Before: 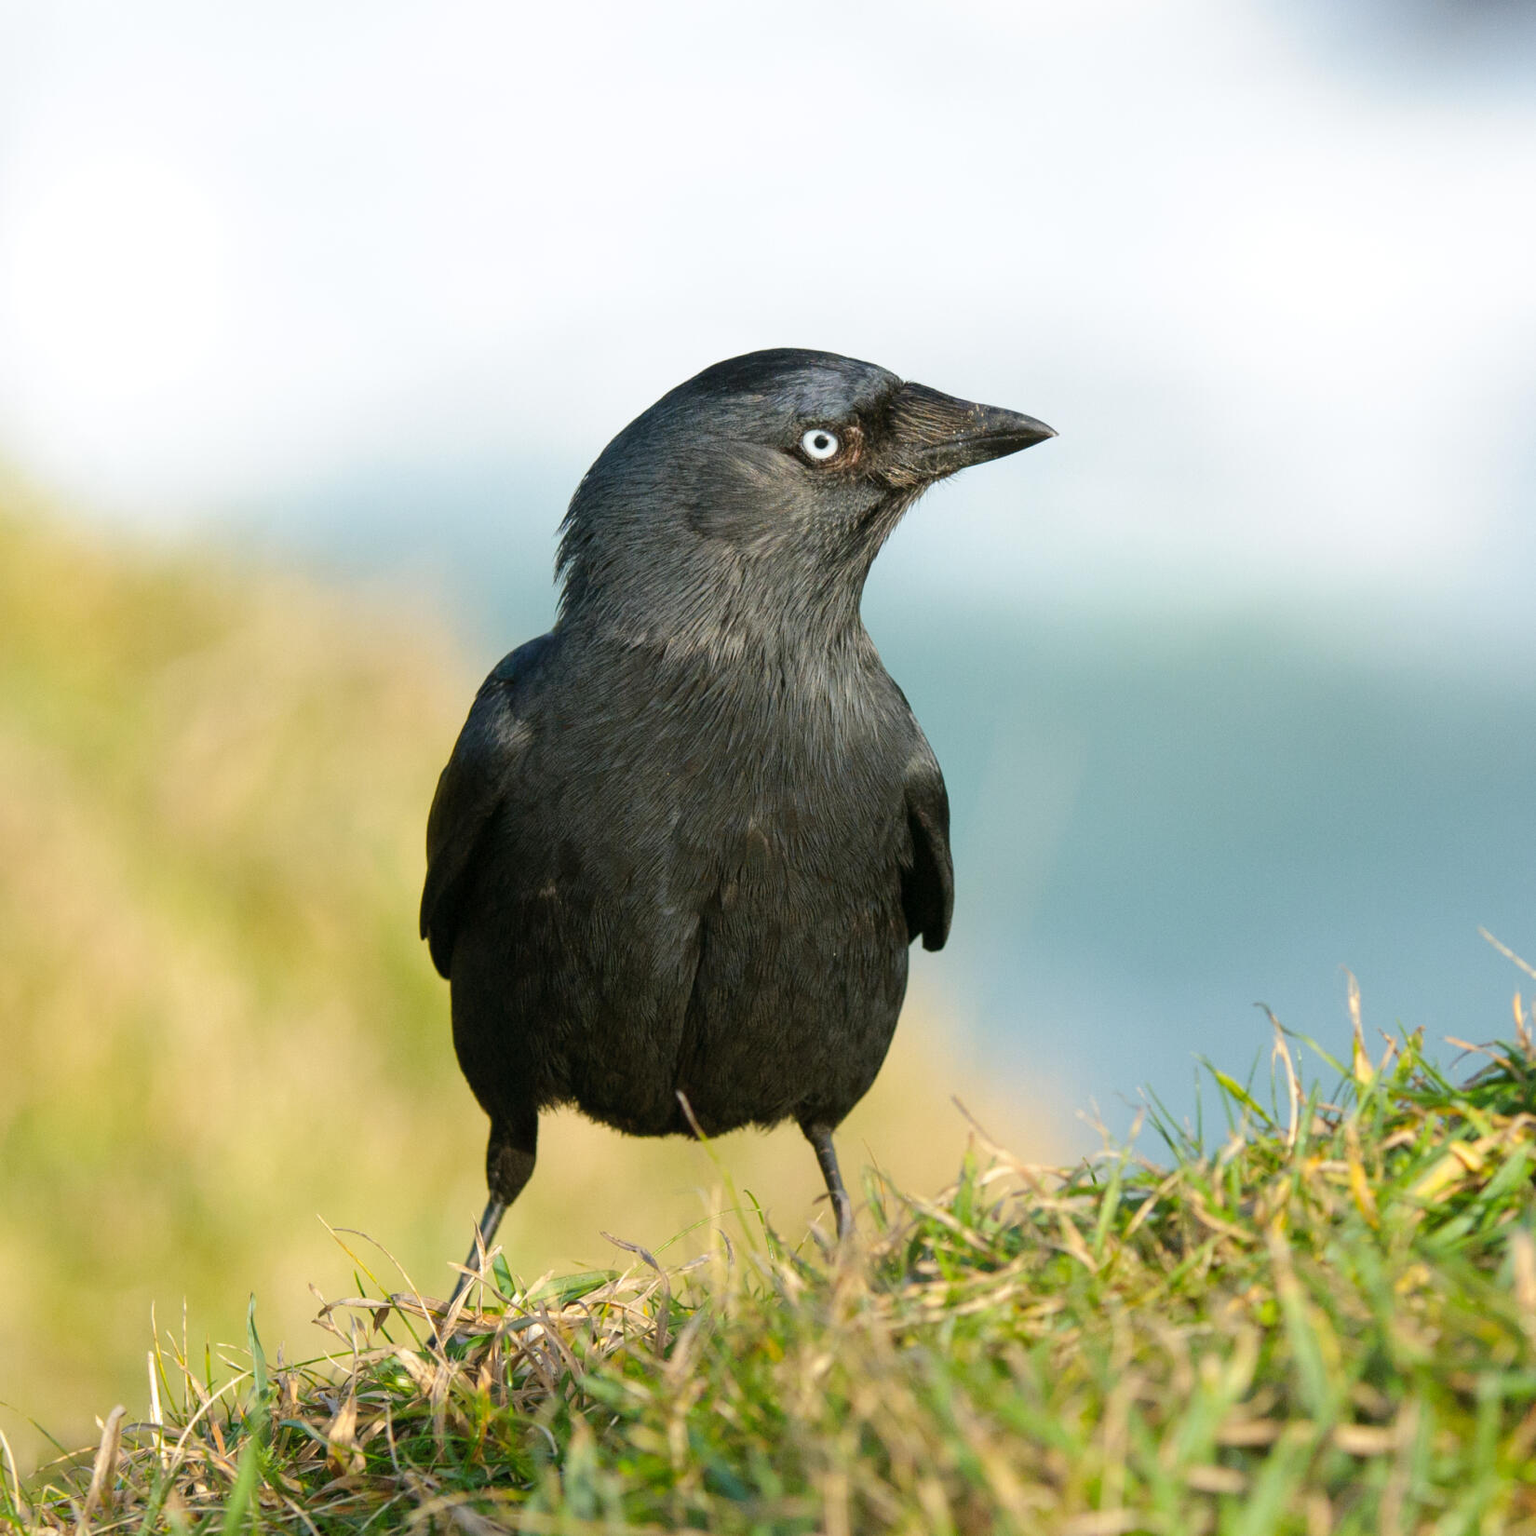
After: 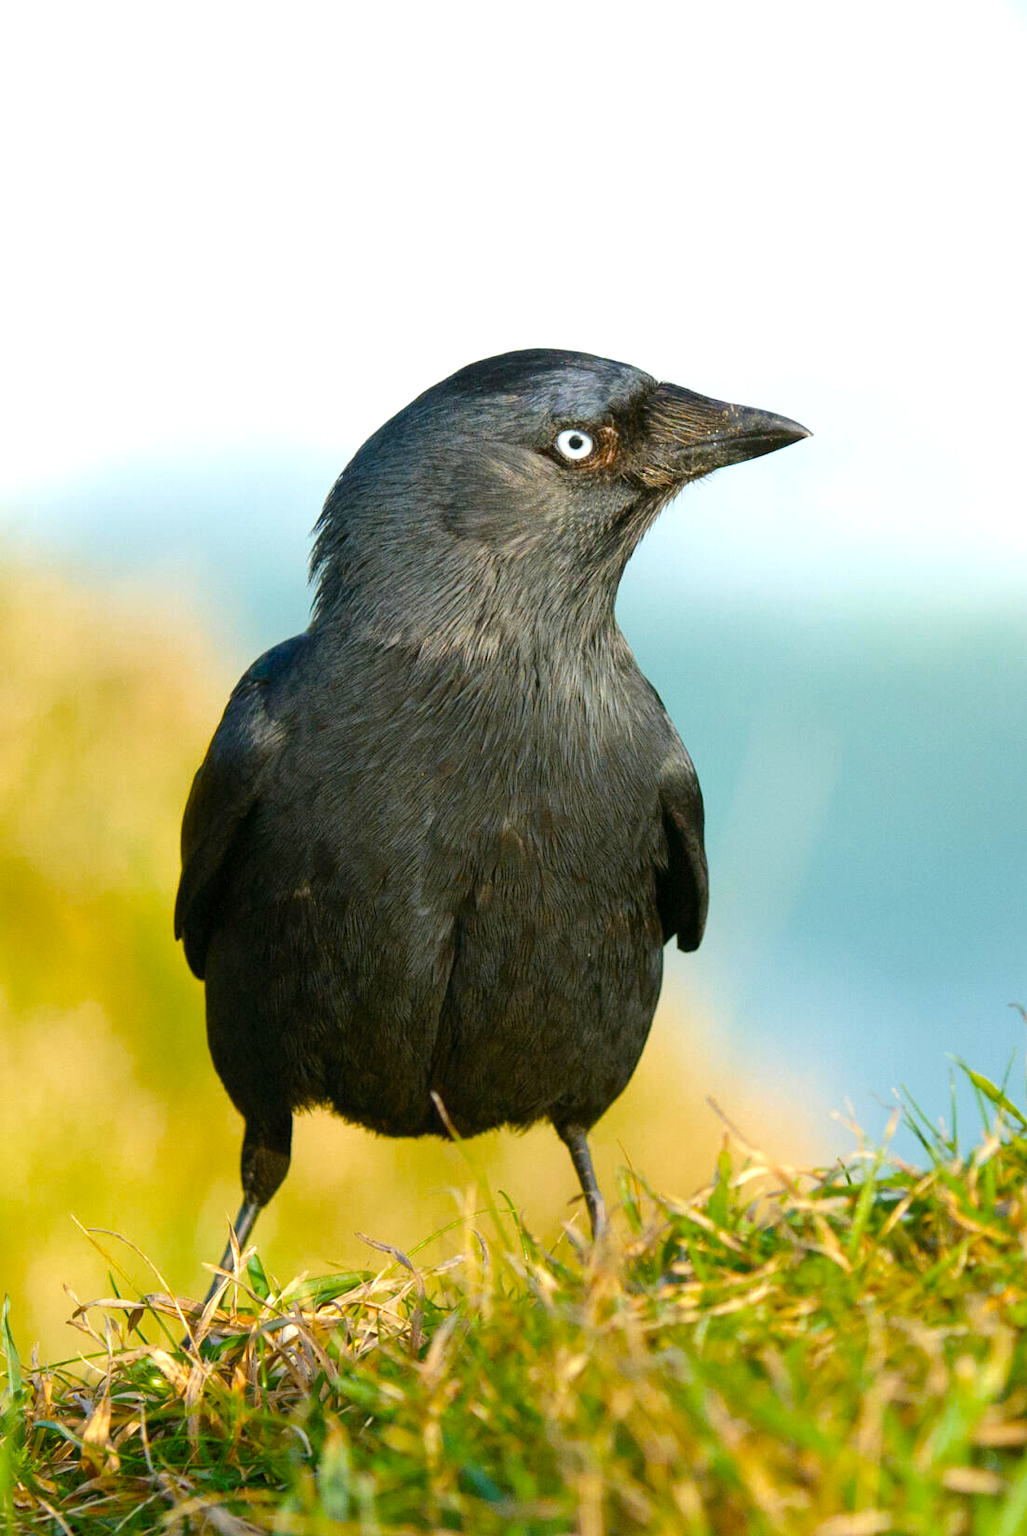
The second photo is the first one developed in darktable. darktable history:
crop and rotate: left 16.003%, right 17.109%
color balance rgb: power › hue 60.72°, perceptual saturation grading › global saturation 24.934%, global vibrance 16.075%, saturation formula JzAzBz (2021)
exposure: exposure 0.353 EV, compensate highlight preservation false
